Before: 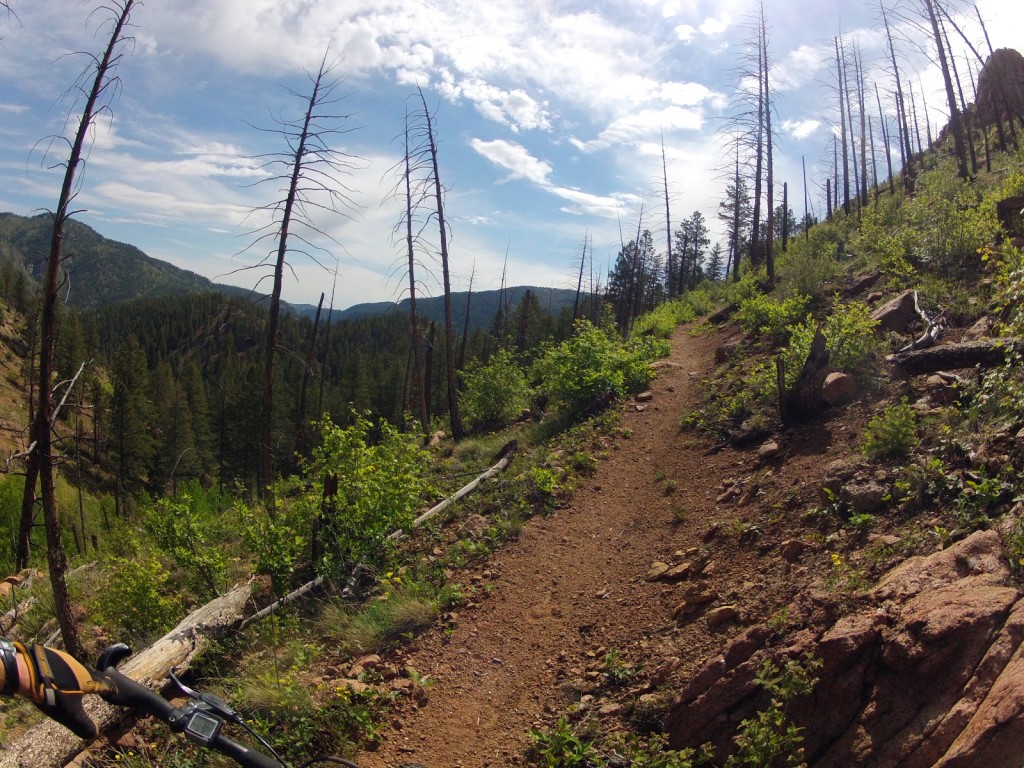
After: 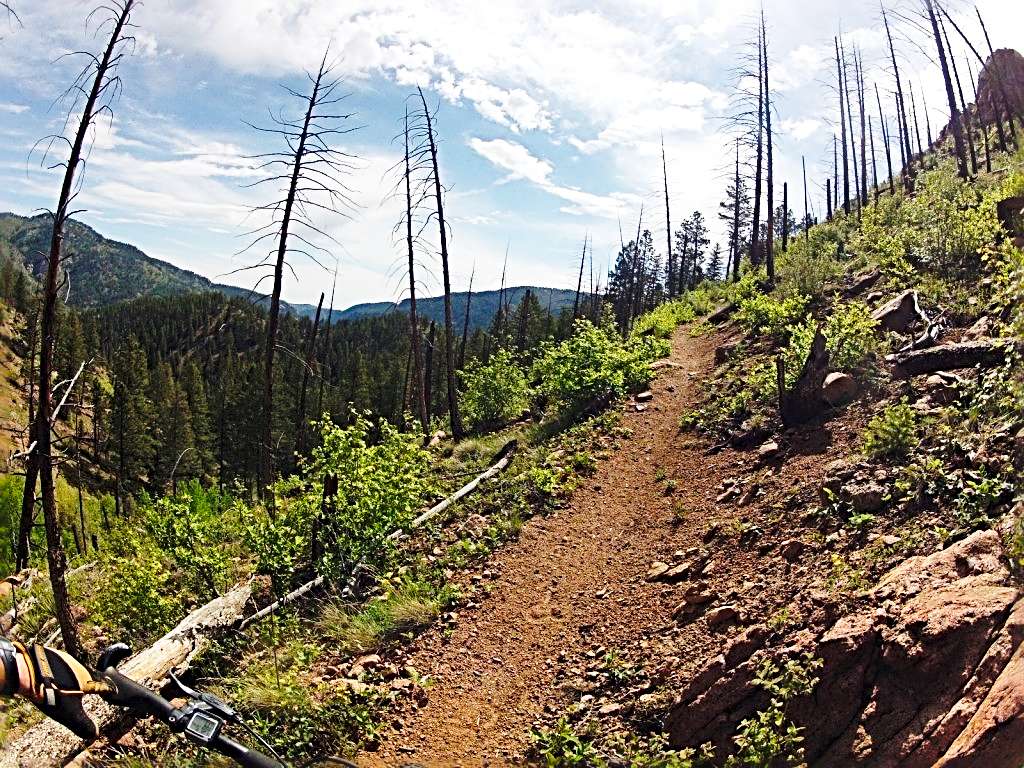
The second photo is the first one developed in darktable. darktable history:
sharpen: radius 3.69, amount 0.928
shadows and highlights: soften with gaussian
base curve: curves: ch0 [(0, 0) (0.032, 0.037) (0.105, 0.228) (0.435, 0.76) (0.856, 0.983) (1, 1)], preserve colors none
